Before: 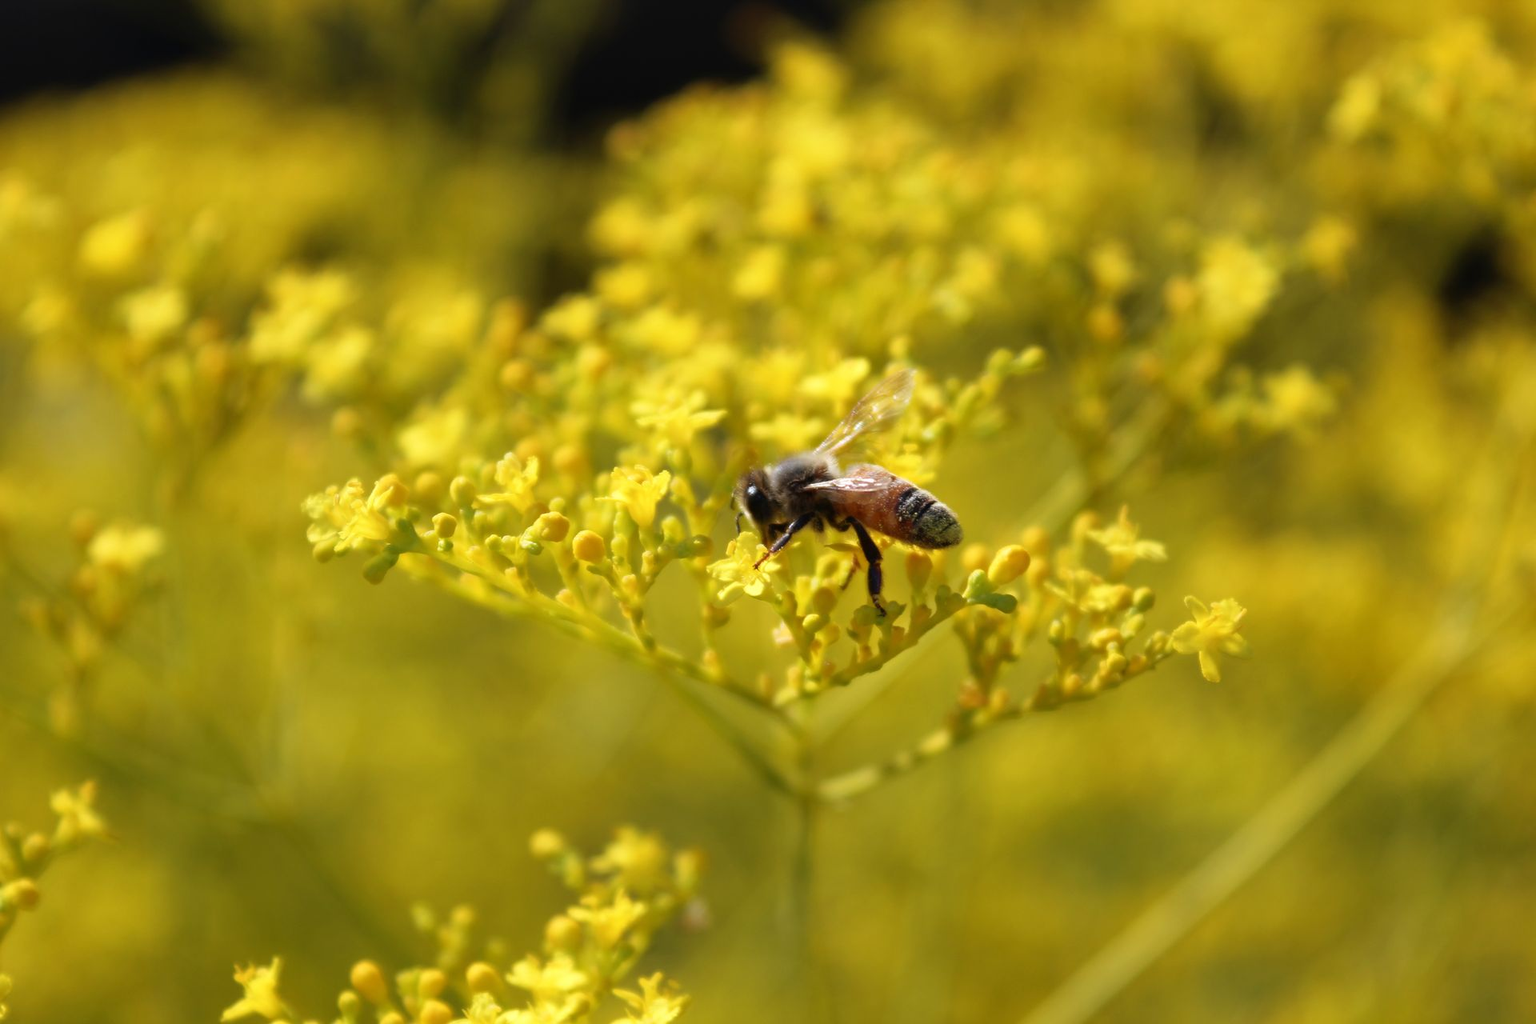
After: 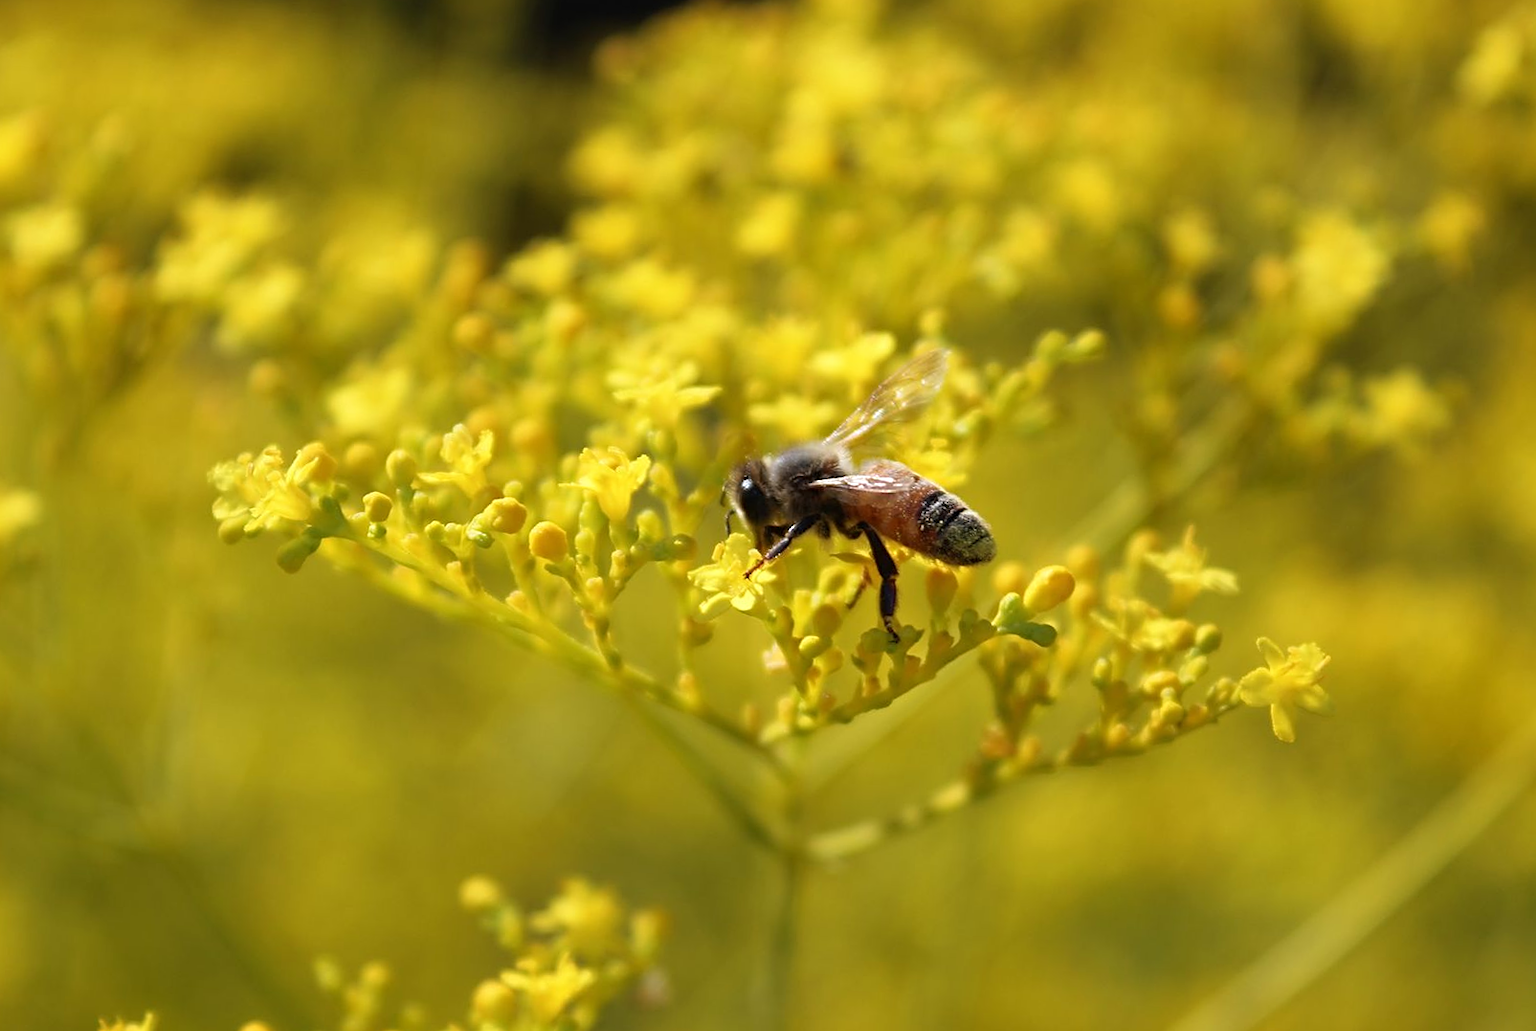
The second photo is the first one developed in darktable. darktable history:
crop and rotate: angle -2.96°, left 5.273%, top 5.187%, right 4.735%, bottom 4.156%
sharpen: on, module defaults
